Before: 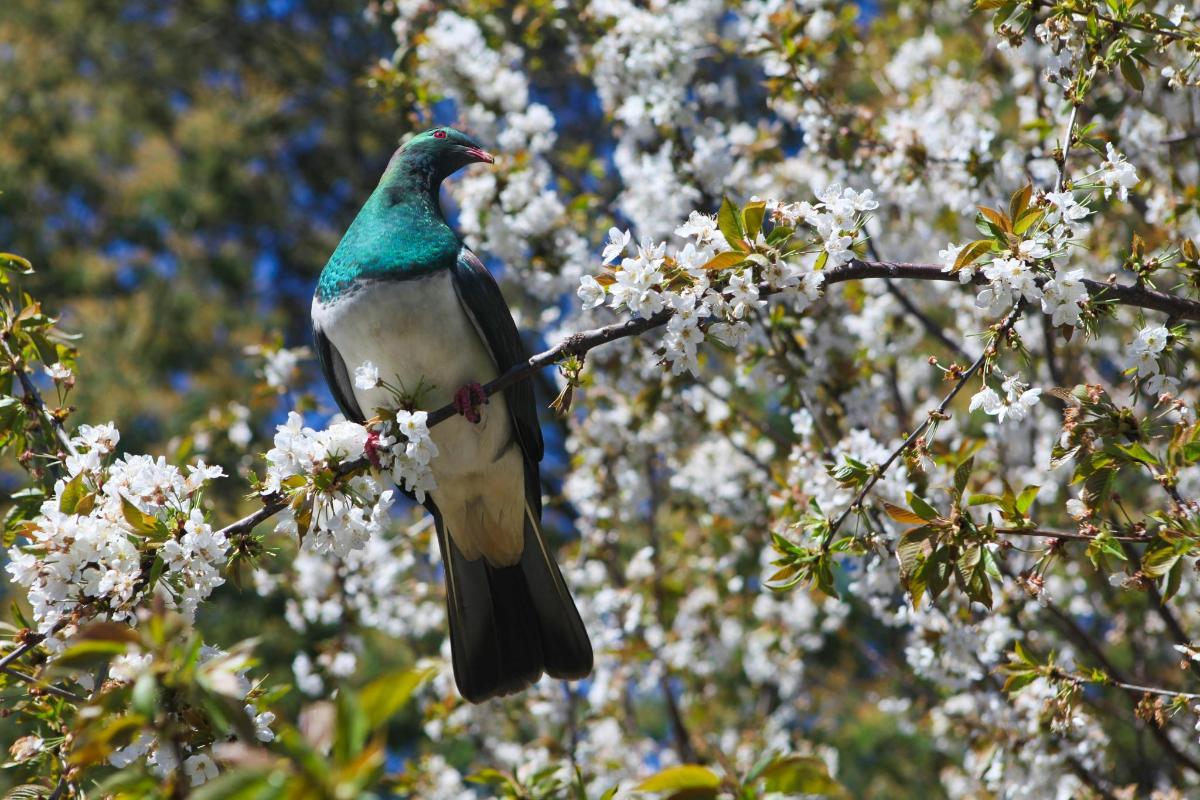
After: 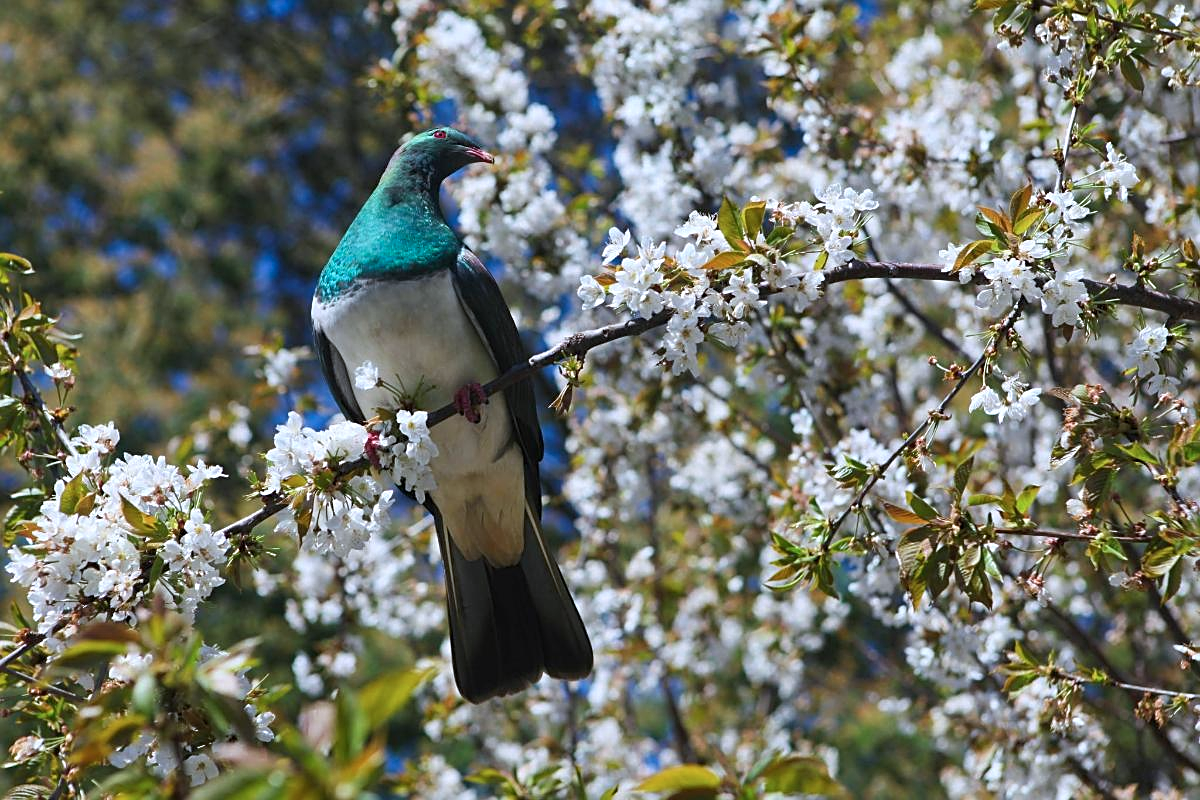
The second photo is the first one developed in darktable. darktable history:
sharpen: on, module defaults
color correction: highlights a* -0.667, highlights b* -8.47
